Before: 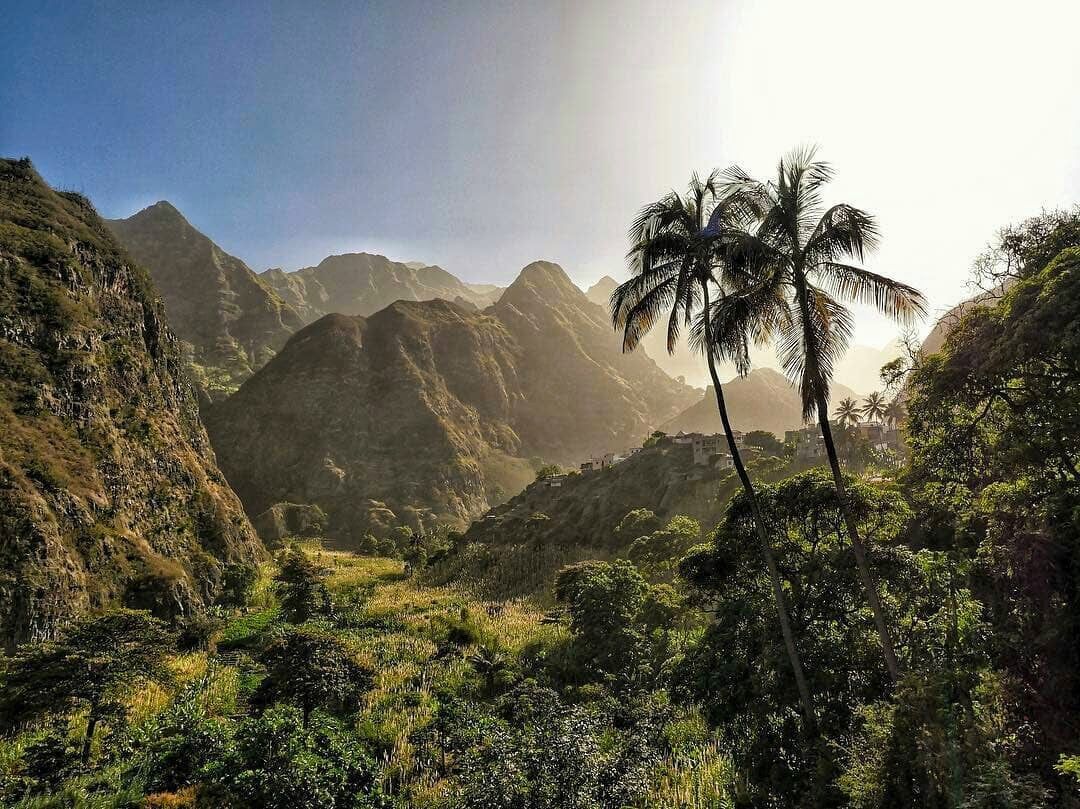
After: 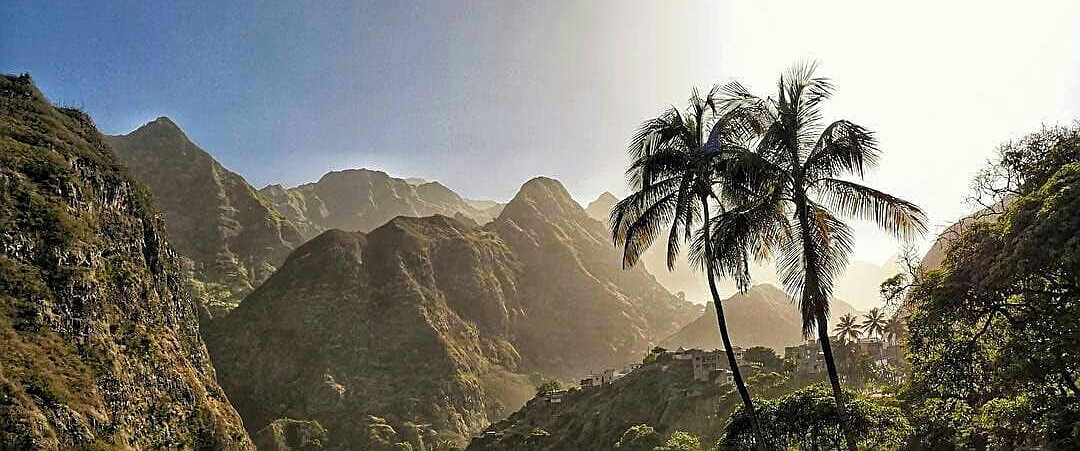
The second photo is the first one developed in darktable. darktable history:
sharpen: on, module defaults
crop and rotate: top 10.443%, bottom 33.735%
